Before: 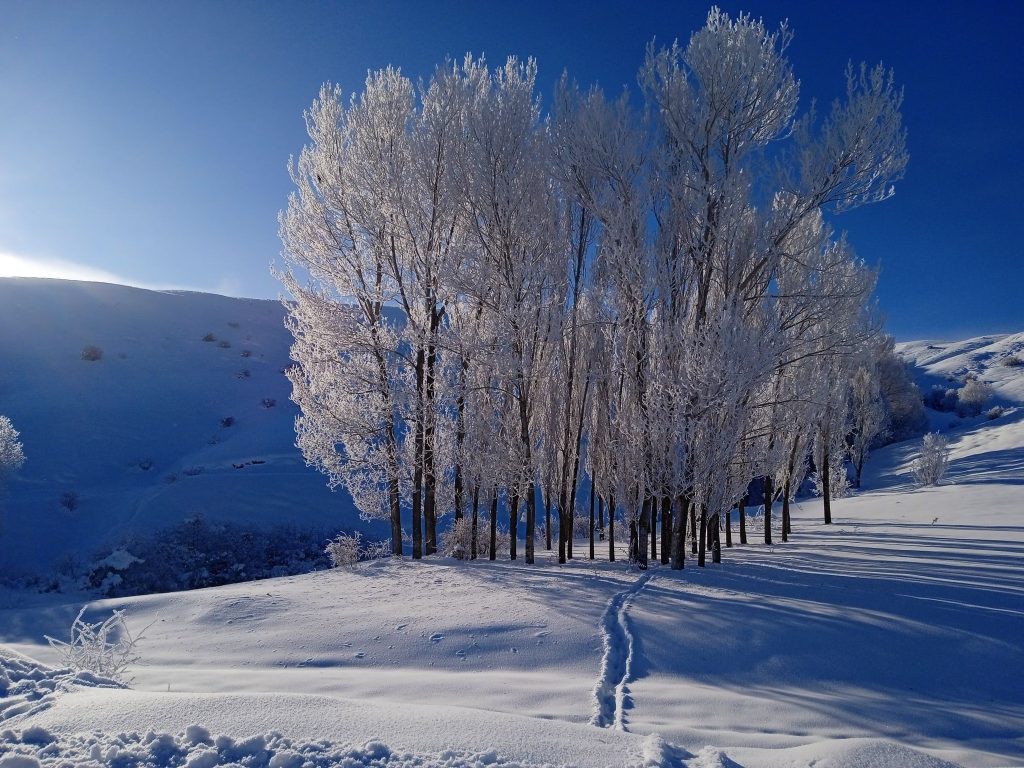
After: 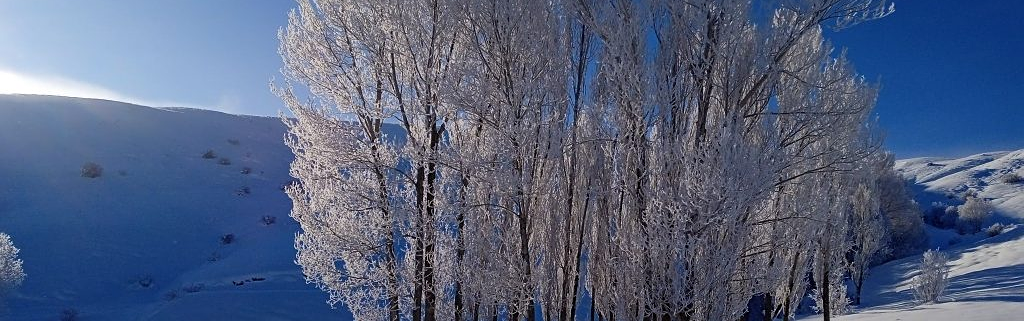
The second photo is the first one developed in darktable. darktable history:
crop and rotate: top 23.84%, bottom 34.294%
sharpen: radius 1.272, amount 0.305, threshold 0
